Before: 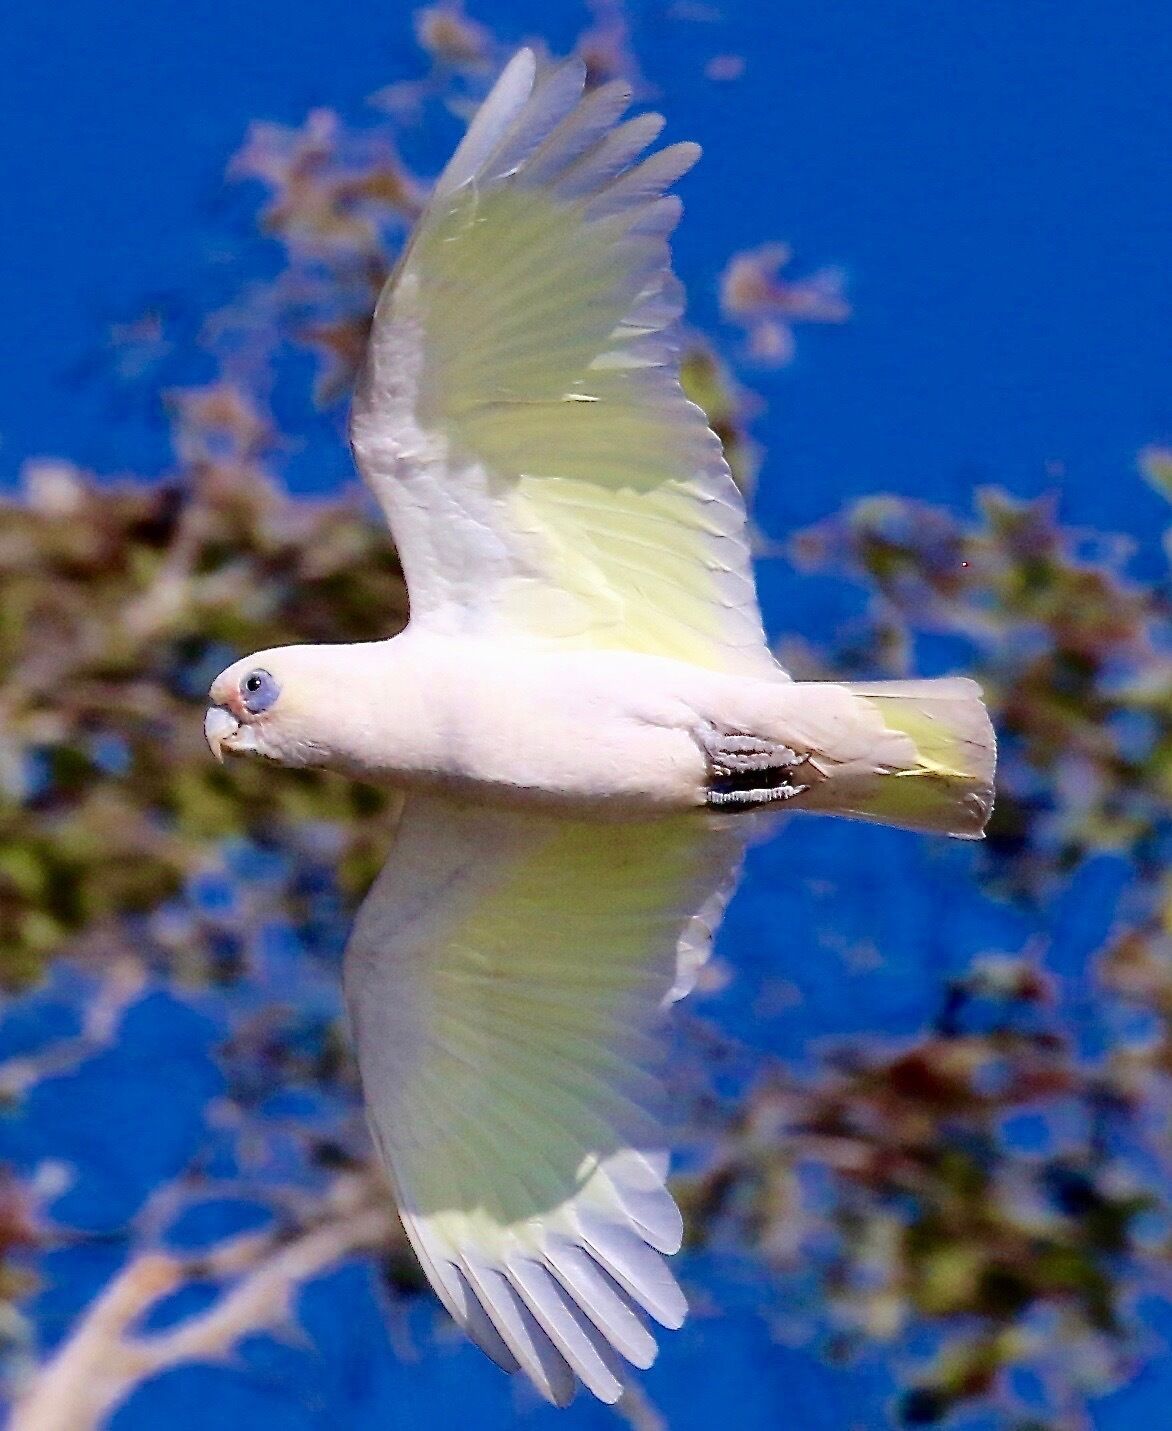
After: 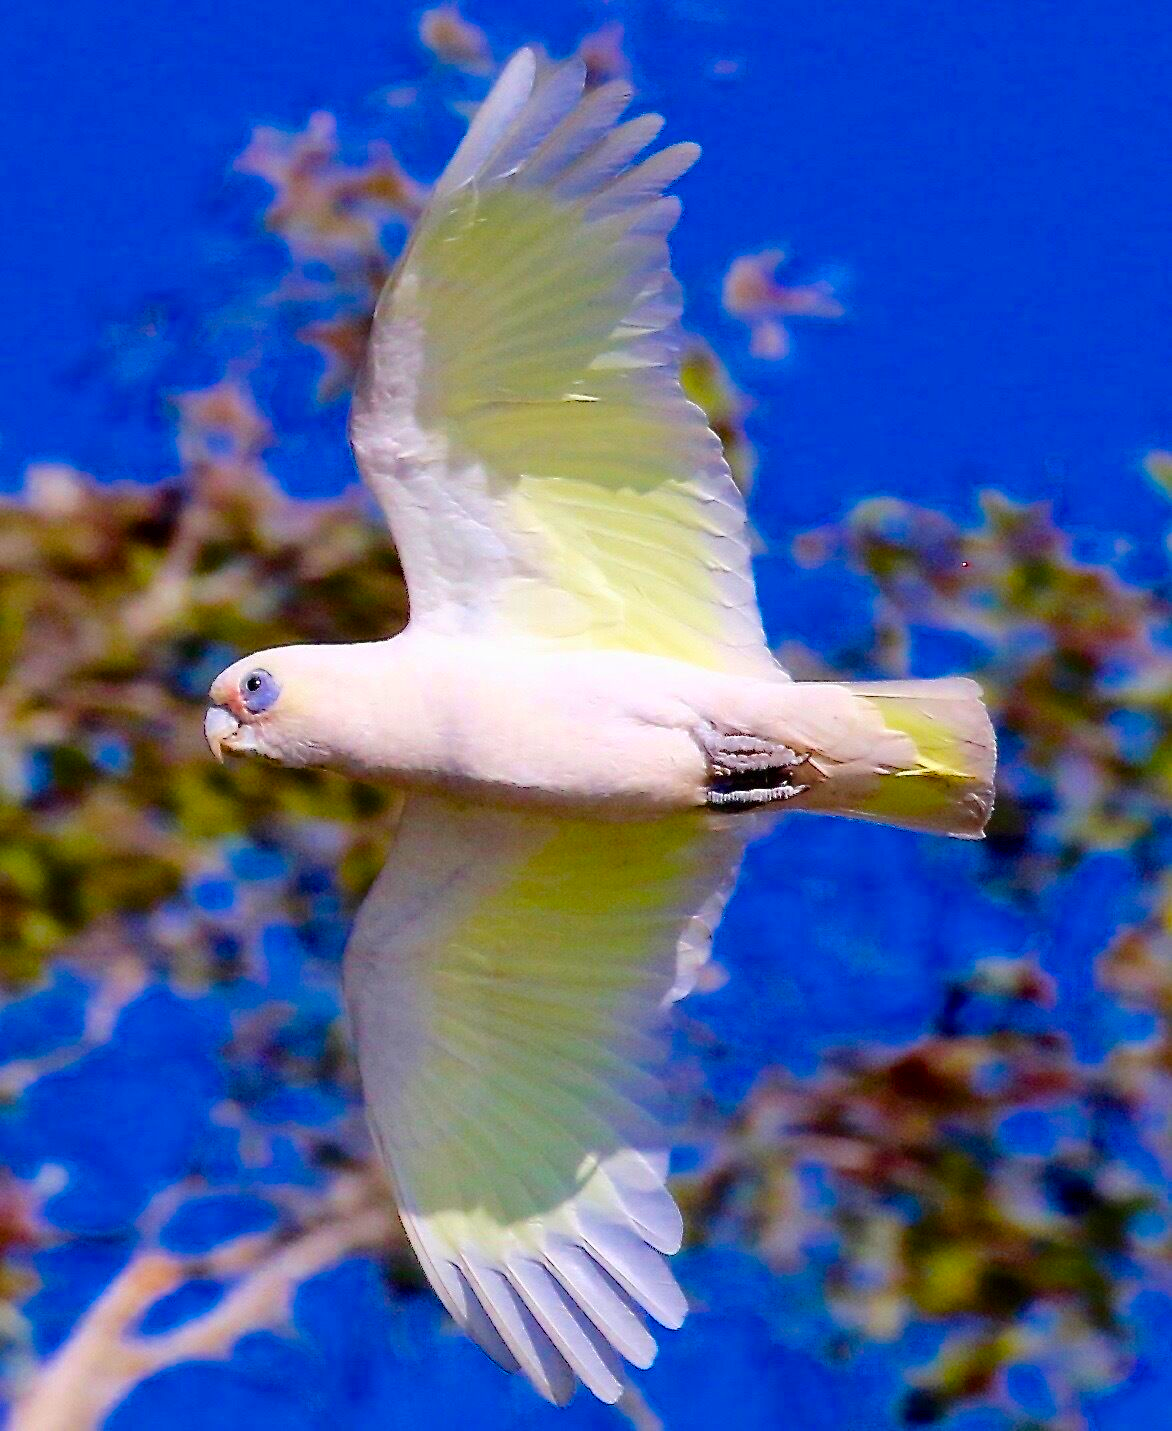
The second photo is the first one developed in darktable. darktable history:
color balance rgb: power › hue 60.64°, linear chroma grading › global chroma 22.811%, perceptual saturation grading › global saturation 25.238%, perceptual brilliance grading › global brilliance 2.635%, perceptual brilliance grading › highlights -2.86%, perceptual brilliance grading › shadows 3.417%
